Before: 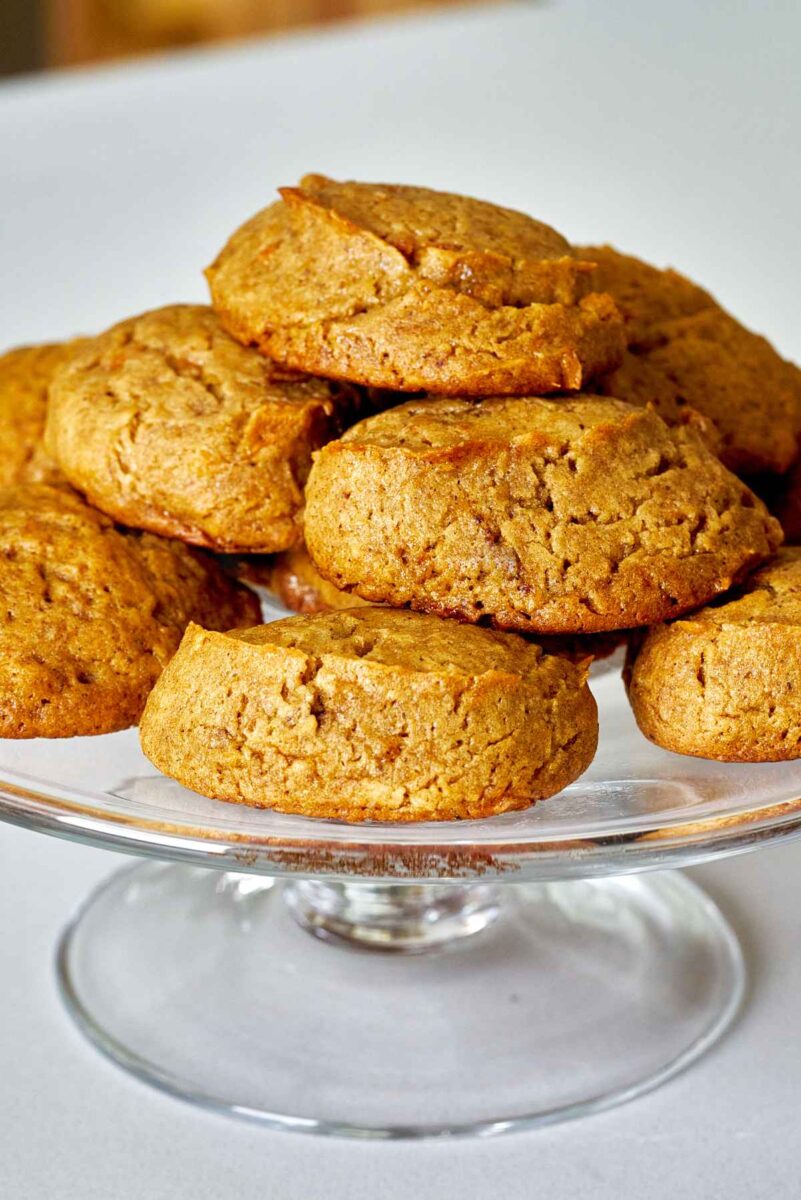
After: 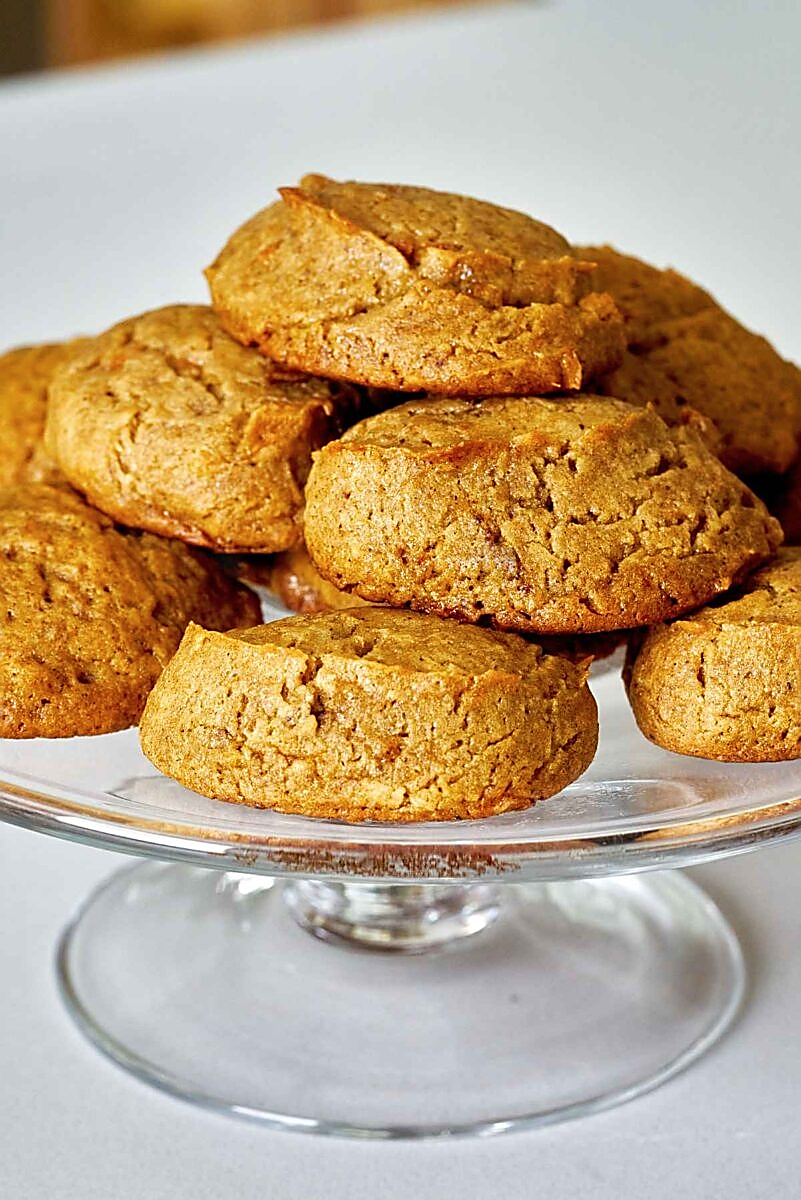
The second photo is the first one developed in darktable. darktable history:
contrast brightness saturation: saturation -0.05
sharpen: radius 1.4, amount 1.25, threshold 0.7
